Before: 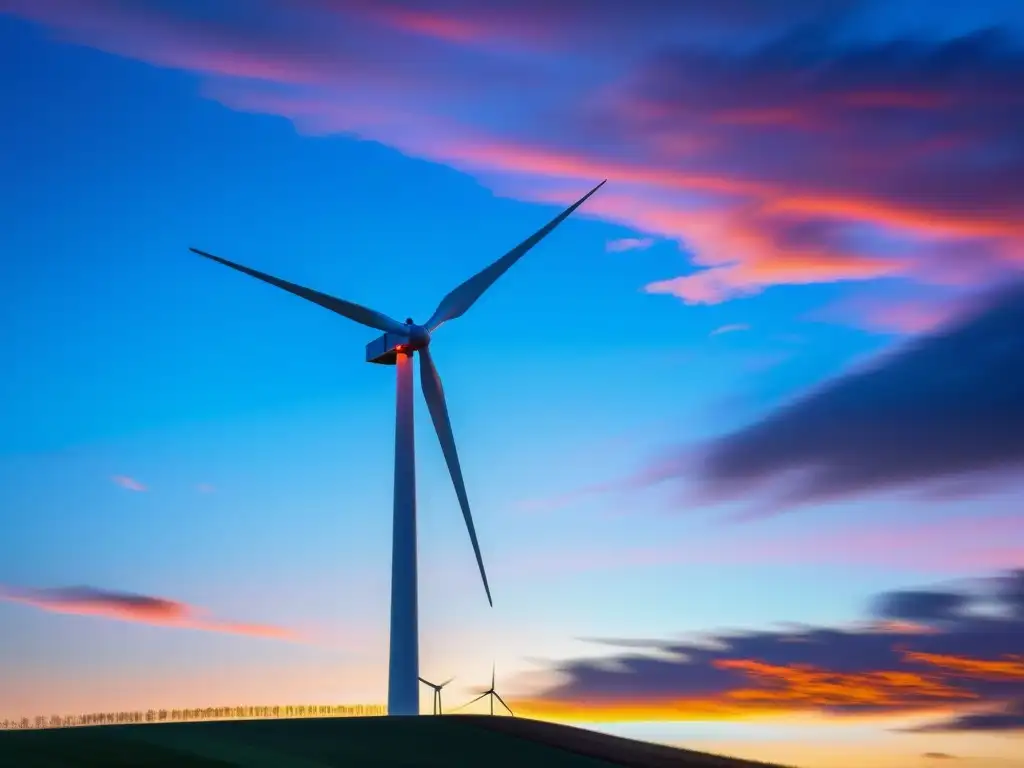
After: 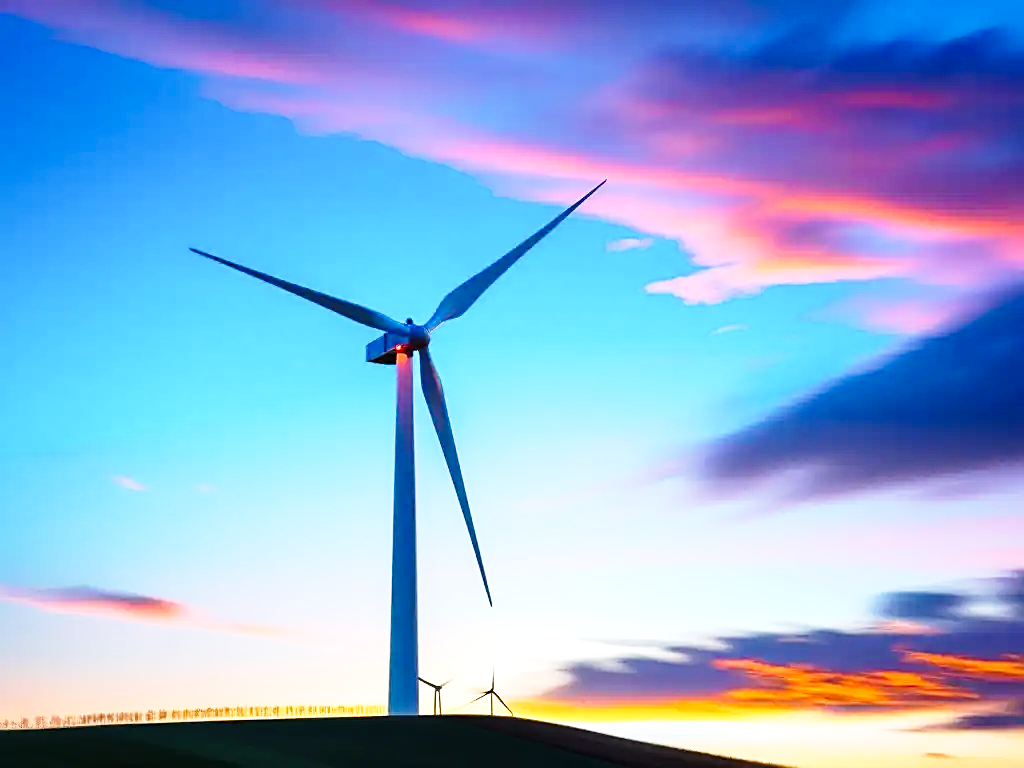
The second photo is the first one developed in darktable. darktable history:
base curve: curves: ch0 [(0, 0) (0.028, 0.03) (0.121, 0.232) (0.46, 0.748) (0.859, 0.968) (1, 1)], preserve colors none
sharpen: on, module defaults
tone equalizer: -8 EV -0.423 EV, -7 EV -0.362 EV, -6 EV -0.349 EV, -5 EV -0.243 EV, -3 EV 0.212 EV, -2 EV 0.328 EV, -1 EV 0.377 EV, +0 EV 0.435 EV
